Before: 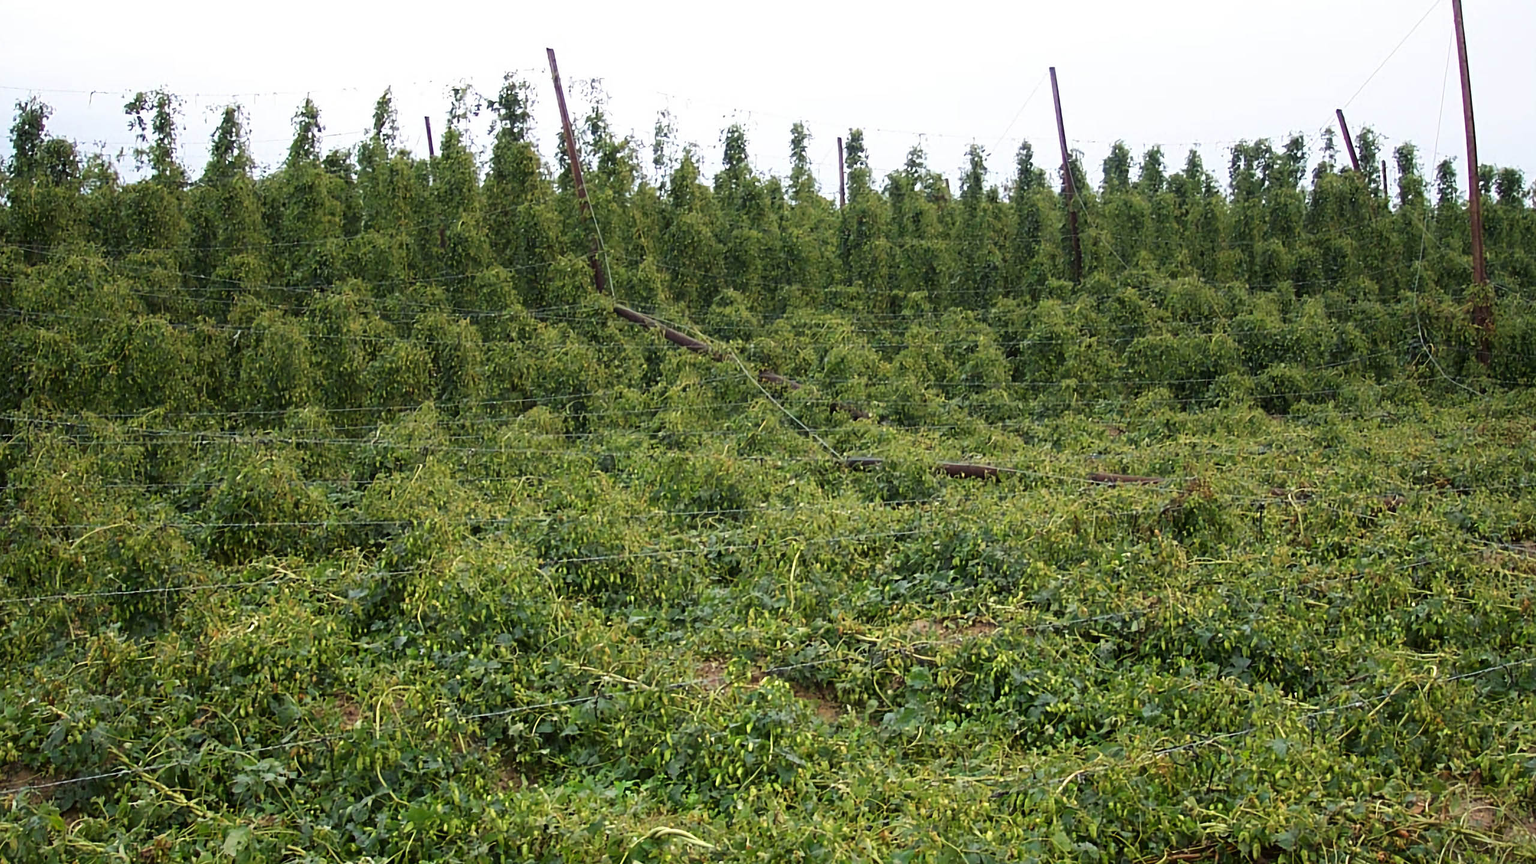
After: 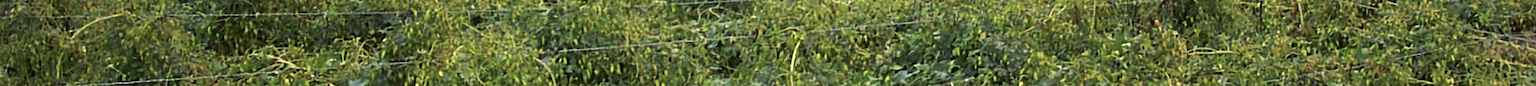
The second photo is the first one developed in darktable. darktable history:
crop and rotate: top 59.084%, bottom 30.916%
tone curve: curves: ch0 [(0, 0) (0.003, 0.013) (0.011, 0.02) (0.025, 0.037) (0.044, 0.068) (0.069, 0.108) (0.1, 0.138) (0.136, 0.168) (0.177, 0.203) (0.224, 0.241) (0.277, 0.281) (0.335, 0.328) (0.399, 0.382) (0.468, 0.448) (0.543, 0.519) (0.623, 0.603) (0.709, 0.705) (0.801, 0.808) (0.898, 0.903) (1, 1)], preserve colors none
